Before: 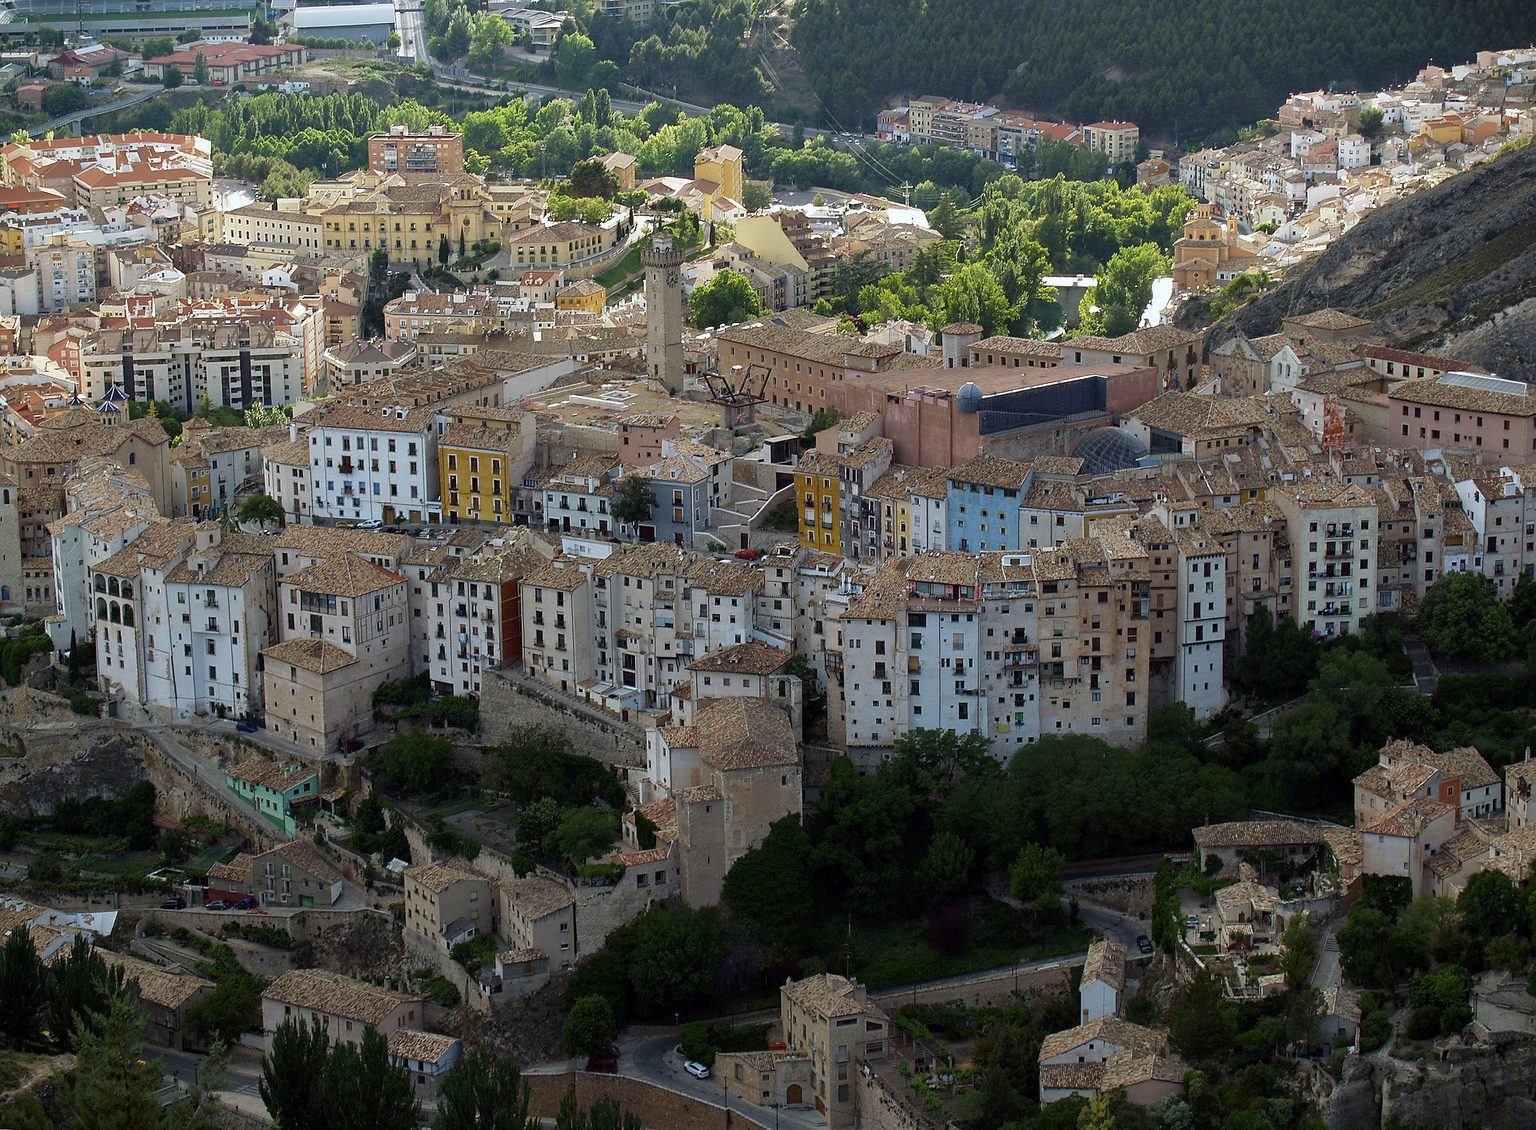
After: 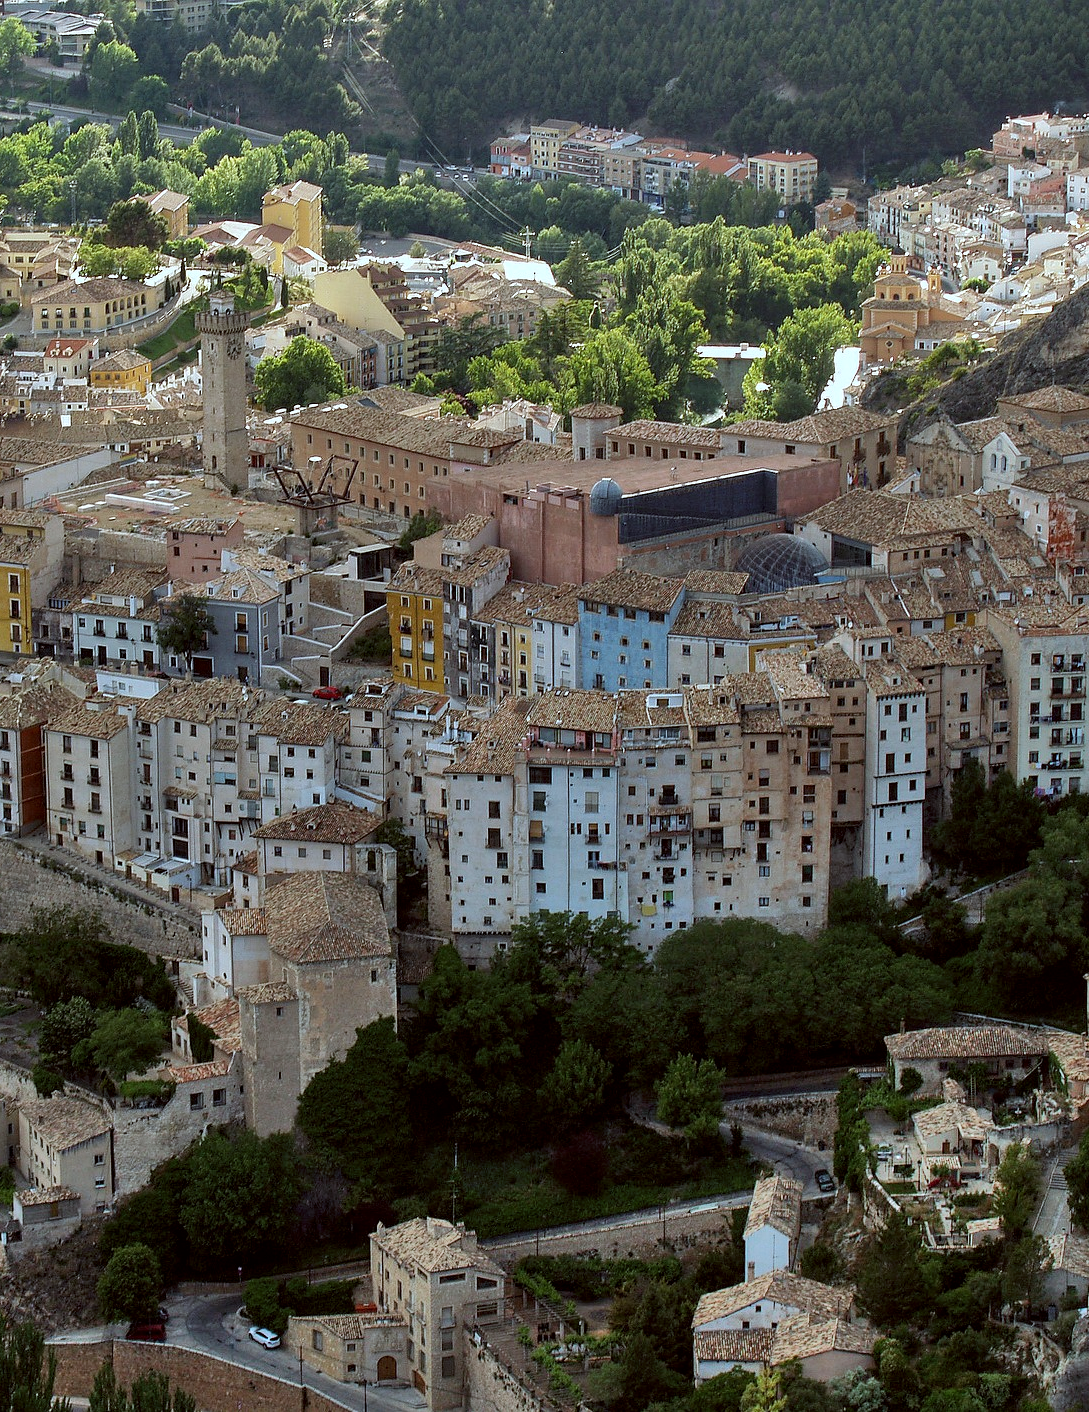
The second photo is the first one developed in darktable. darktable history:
color correction: highlights a* -3.47, highlights b* -6.11, shadows a* 2.97, shadows b* 5.63
shadows and highlights: shadows 51.83, highlights -28.76, soften with gaussian
exposure: exposure -0.057 EV, compensate highlight preservation false
crop: left 31.584%, top 0.017%, right 11.646%
local contrast: highlights 100%, shadows 100%, detail 132%, midtone range 0.2
